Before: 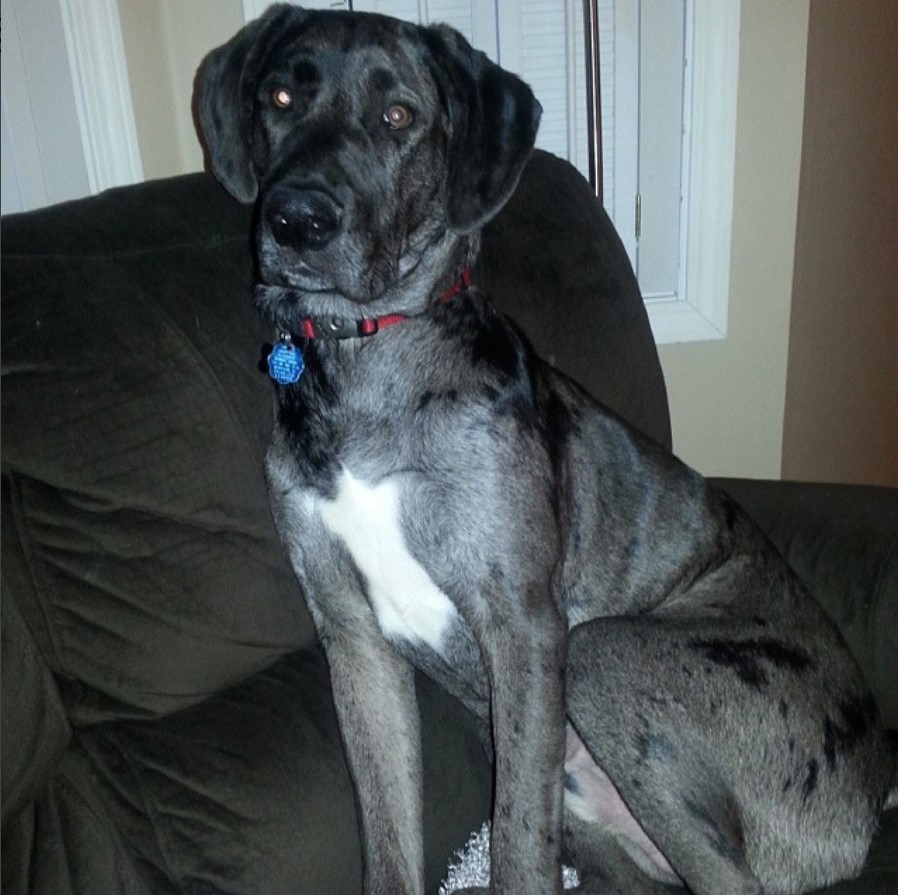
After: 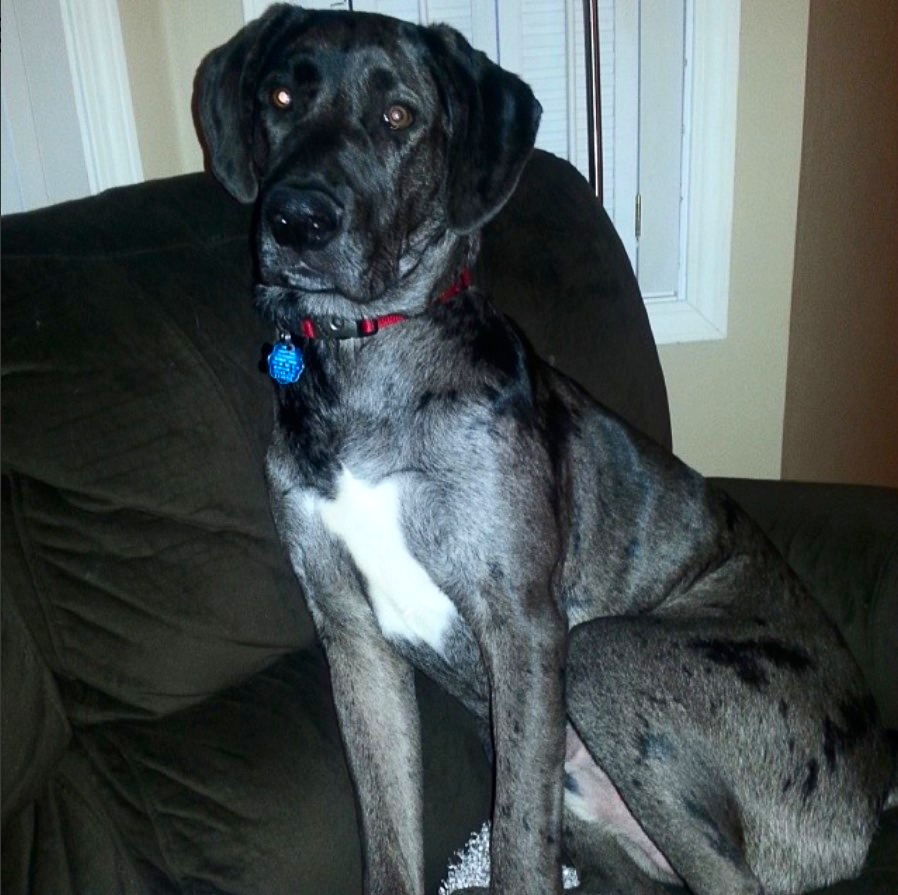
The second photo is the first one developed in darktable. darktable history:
contrast brightness saturation: contrast 0.173, saturation 0.298
shadows and highlights: shadows -8.23, white point adjustment 1.43, highlights 8.87
